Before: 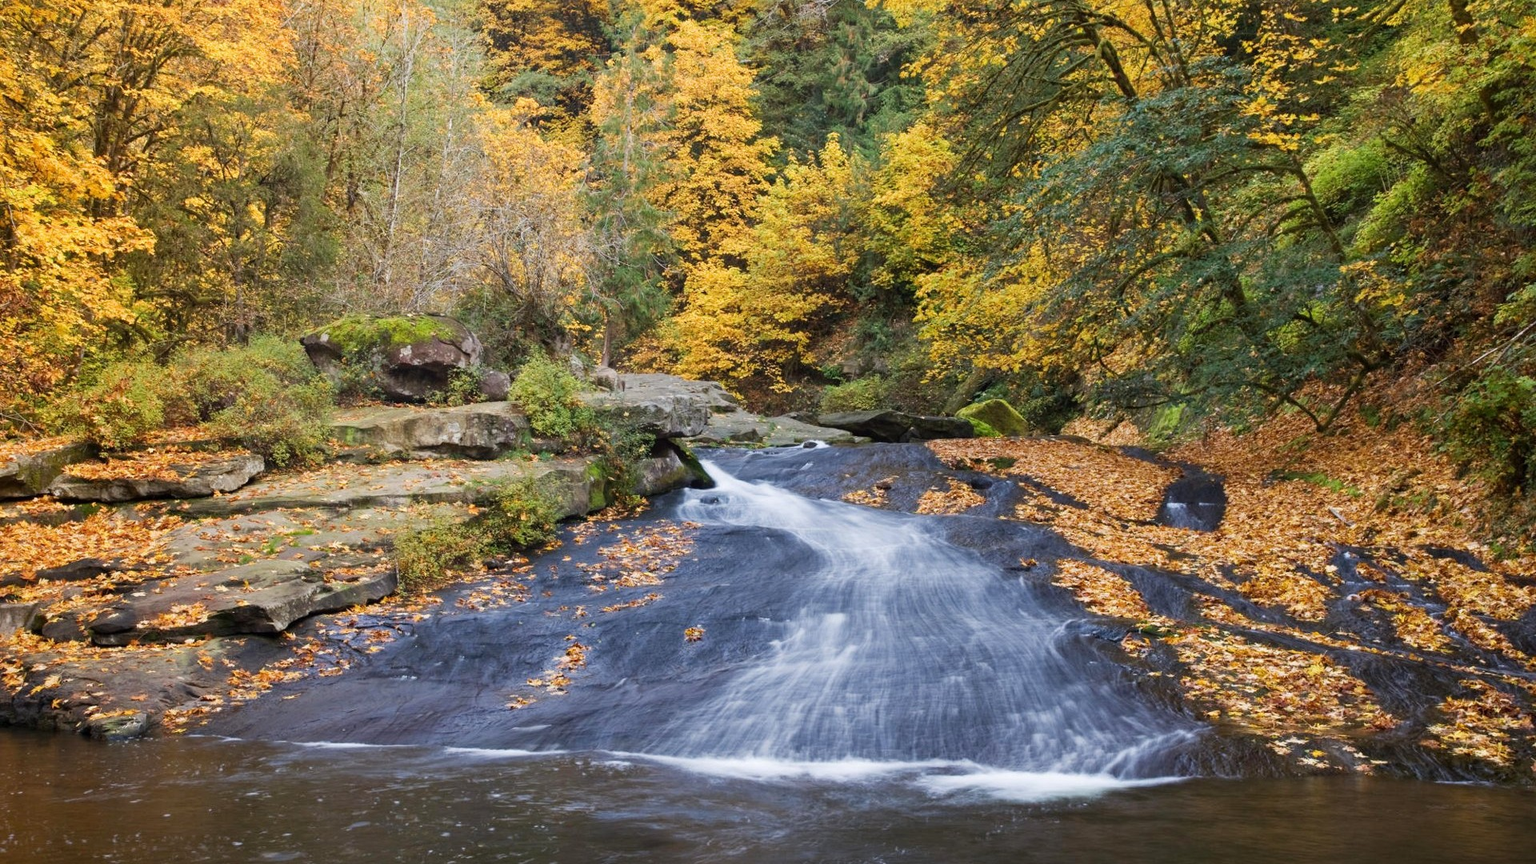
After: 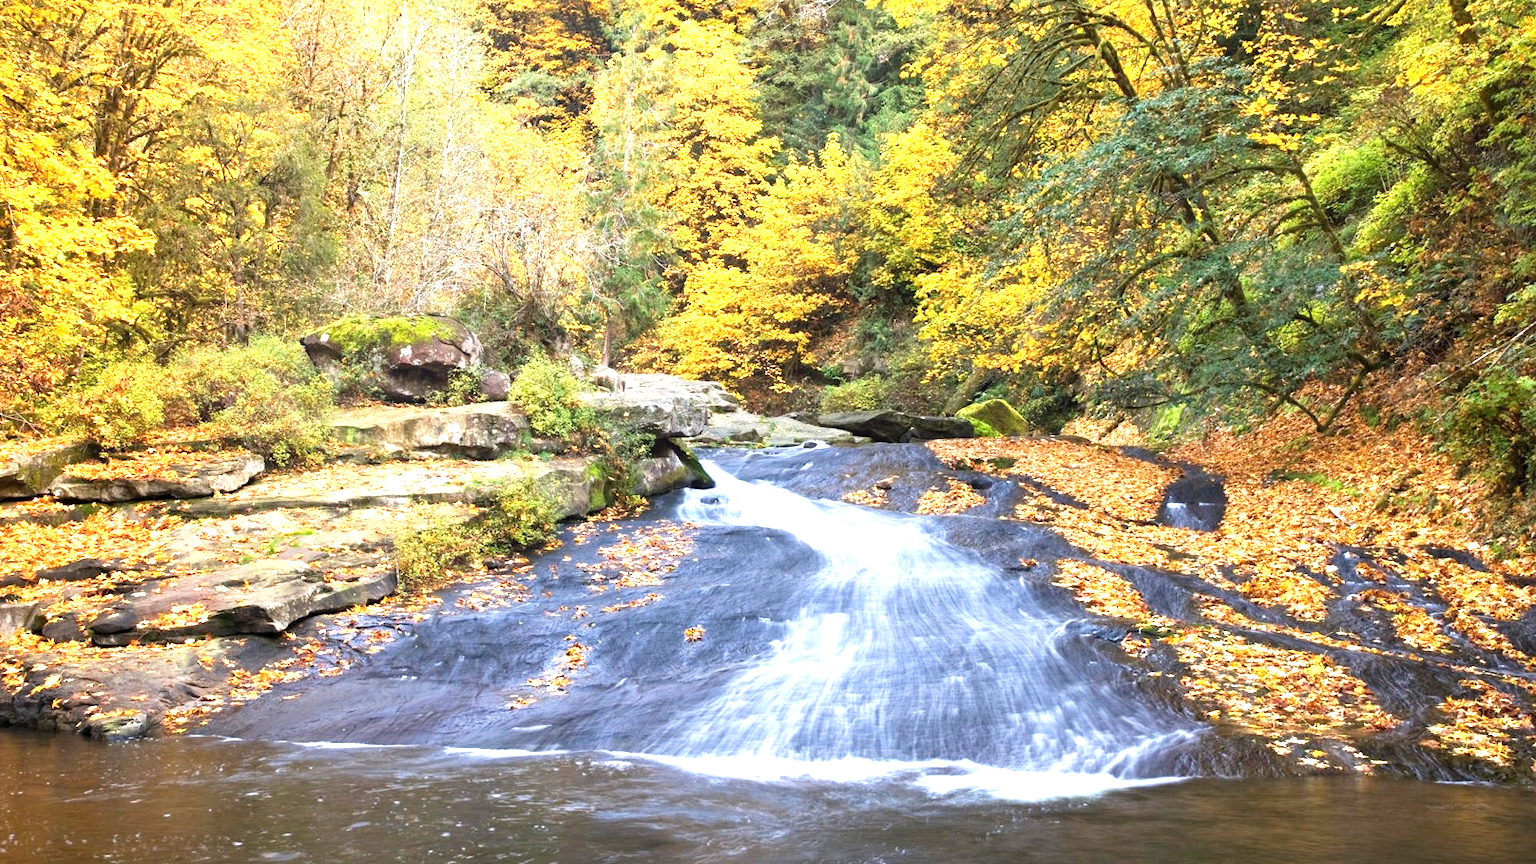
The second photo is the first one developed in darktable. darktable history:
levels: levels [0.016, 0.492, 0.969]
exposure: exposure 1.232 EV, compensate exposure bias true, compensate highlight preservation false
